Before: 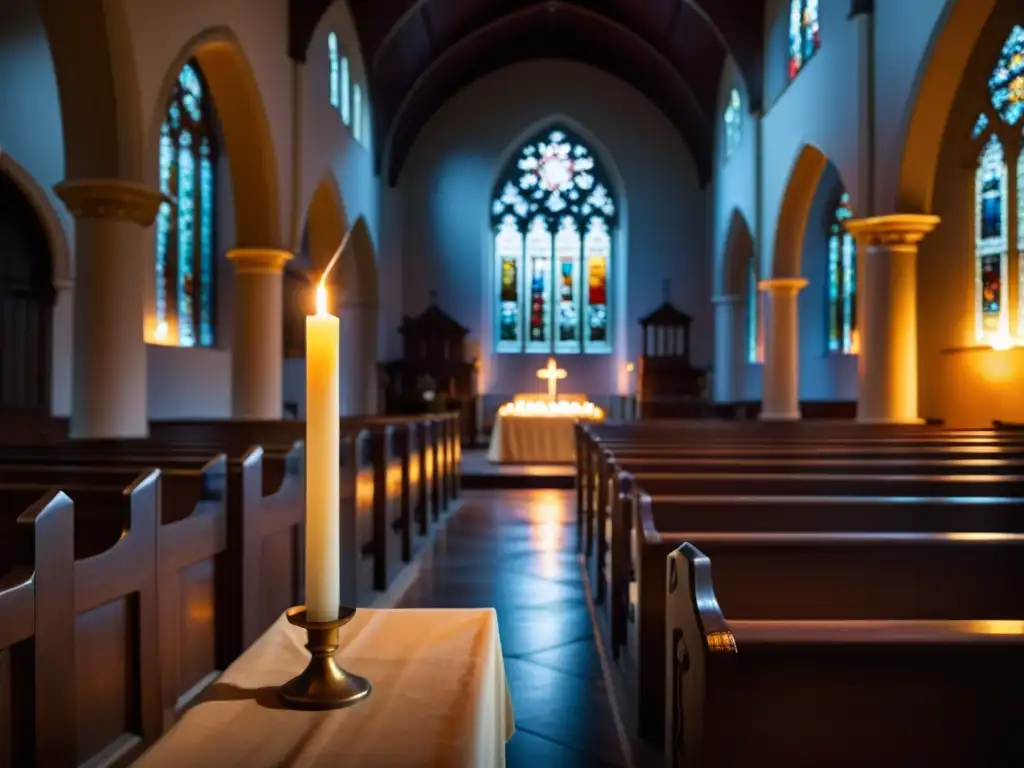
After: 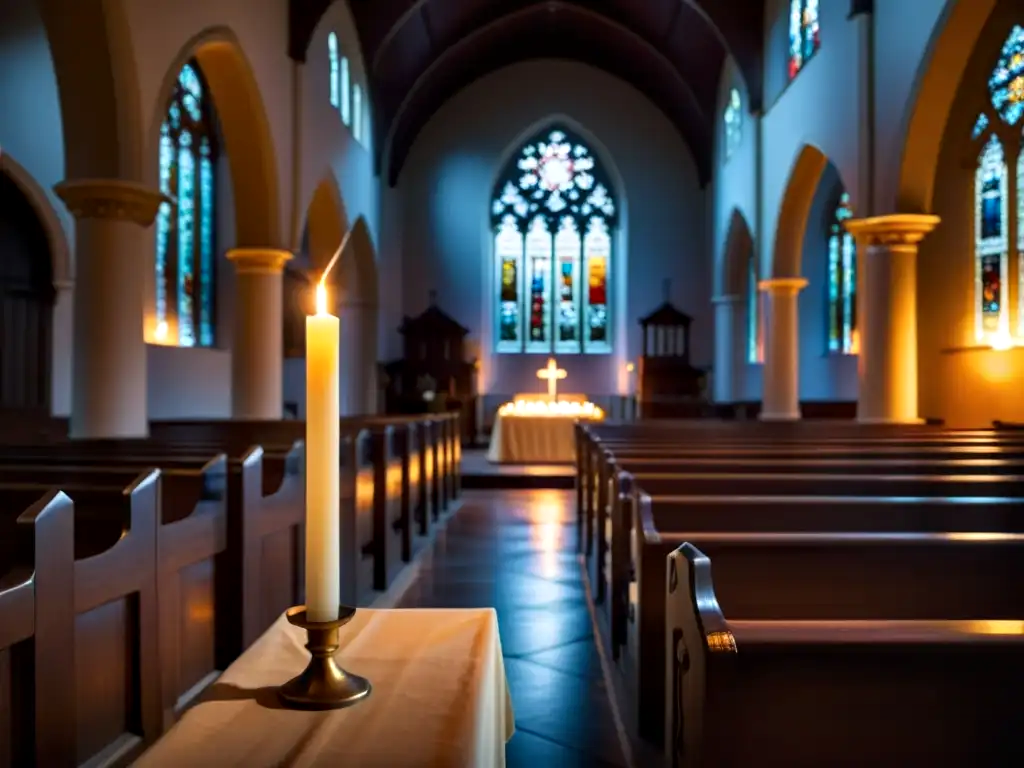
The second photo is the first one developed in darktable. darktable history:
contrast equalizer: y [[0.6 ×6], [0.55 ×6], [0 ×6], [0 ×6], [0 ×6]], mix 0.192
